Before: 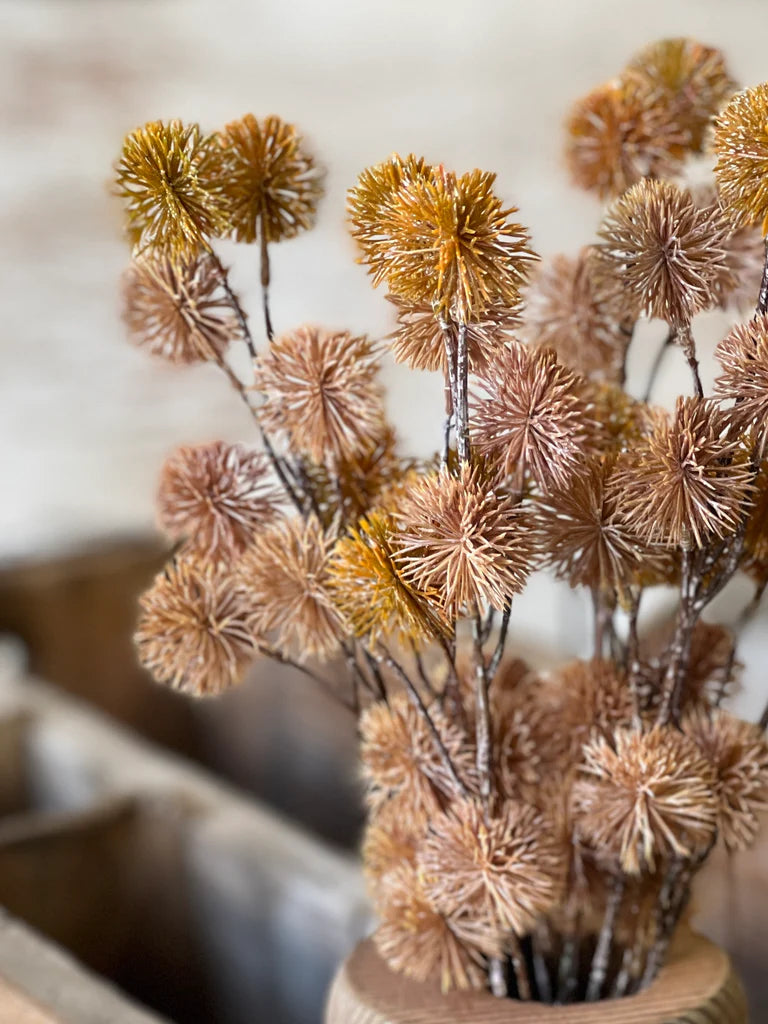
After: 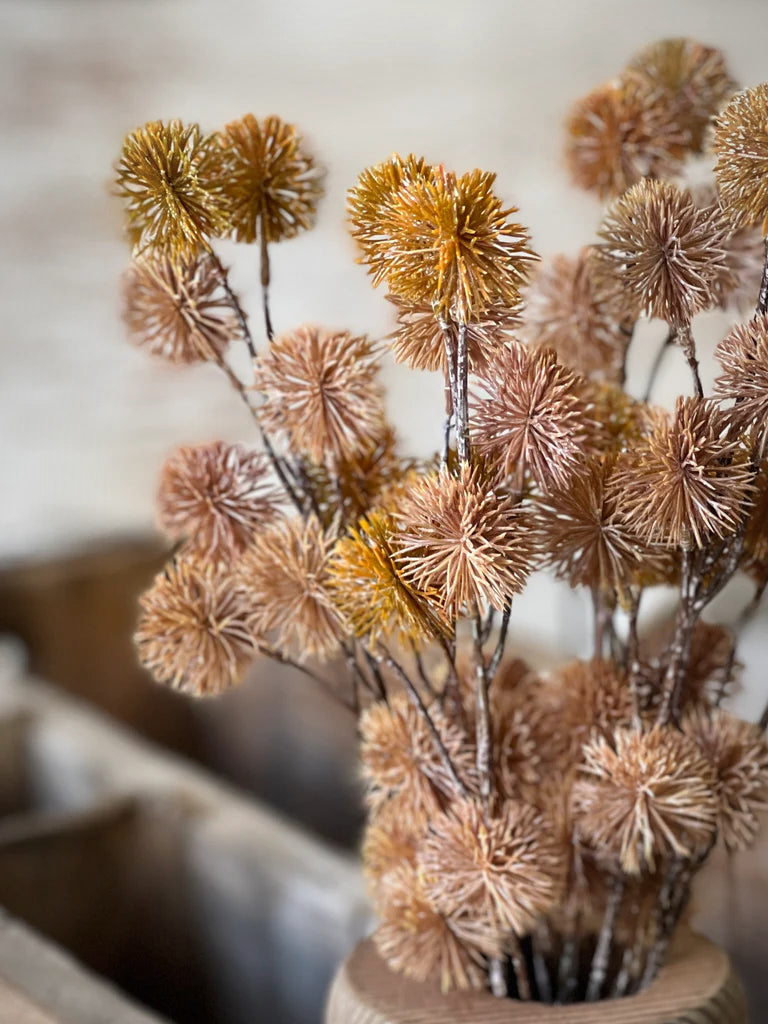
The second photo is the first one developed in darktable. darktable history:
vignetting: fall-off start 72.66%, fall-off radius 108.66%, width/height ratio 0.737, unbound false
